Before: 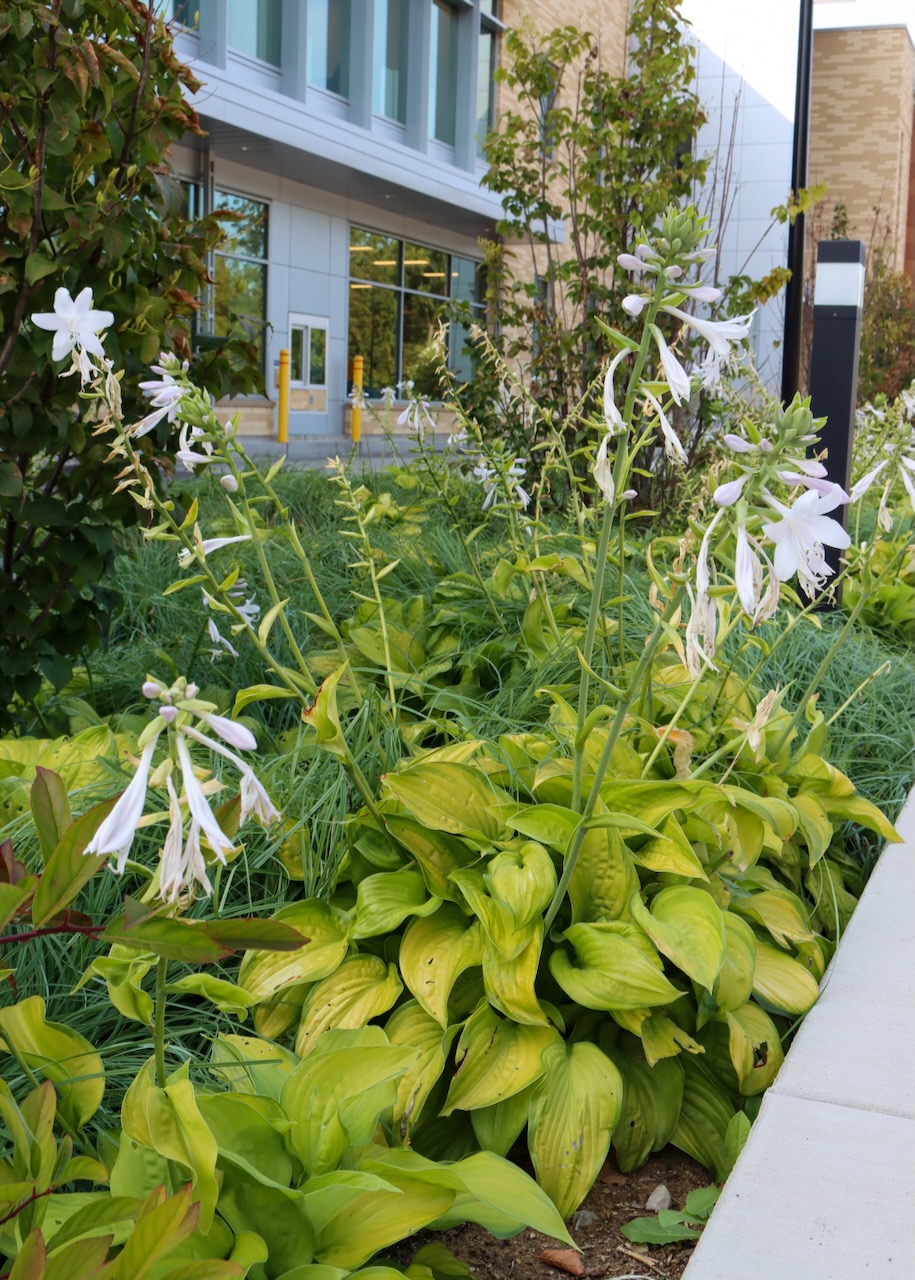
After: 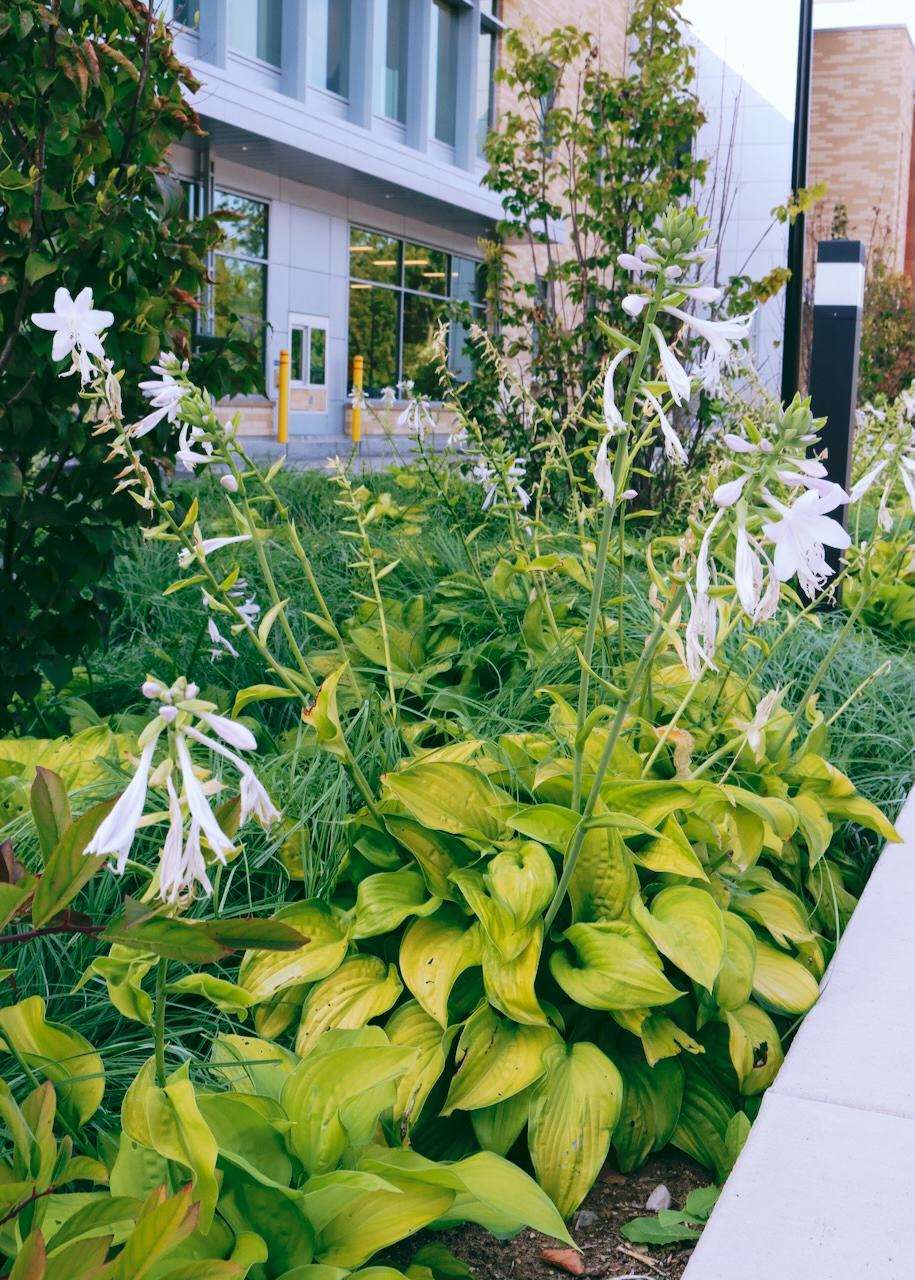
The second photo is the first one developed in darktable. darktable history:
tone curve: curves: ch0 [(0, 0) (0.003, 0.049) (0.011, 0.052) (0.025, 0.061) (0.044, 0.08) (0.069, 0.101) (0.1, 0.119) (0.136, 0.139) (0.177, 0.172) (0.224, 0.222) (0.277, 0.292) (0.335, 0.367) (0.399, 0.444) (0.468, 0.538) (0.543, 0.623) (0.623, 0.713) (0.709, 0.784) (0.801, 0.844) (0.898, 0.916) (1, 1)], preserve colors none
color look up table: target L [97.49, 88.87, 88.58, 80.94, 84.73, 77.62, 68.97, 62.05, 61.13, 60.44, 62.17, 39, 36.94, 17.36, 200.17, 77.49, 73.47, 63.3, 47.63, 46.32, 46.67, 52.21, 42.49, 32.94, 32.33, 29.65, 4.992, 95.91, 79.55, 76.6, 78.66, 58.5, 60.61, 67.45, 59.2, 55.56, 40.22, 38.49, 30.21, 32.38, 33.45, 13.81, 2.391, 92.47, 78.96, 61.72, 53.28, 47.16, 32.32], target a [-3.716, -10.41, -13.35, -56.43, -54.75, -38.81, -12.27, -57.33, -49.79, -17.88, -24.29, -29.93, -22.62, -32.36, 0, 31.32, 24.05, 34.08, 70.07, 67.43, 68.7, 14.96, 3.644, 43.99, 47.51, 27.02, -9.313, 2.079, 14.85, 6.923, 31.43, 53.25, 73.26, 65.18, 31.07, 32.73, 6.504, 57.82, 44.1, -1.089, 32.11, 24.72, -4.789, -17.61, -35.11, -7.973, -18.66, 1.05, -6.028], target b [6.236, 81.34, 45.81, 69.48, 8.155, -11.59, 17.79, 52.63, 22.15, 56.04, -9.521, 32.55, -4.804, 24.29, 0, 4.216, 53.61, 25.85, 20.97, 51.75, 17.36, -3.447, 23.31, 32.45, 17.33, 7.476, 7.178, -2.762, -22.11, -15.18, -30.99, -11.52, -41.24, -49.07, -61.07, -35.68, -58.69, -65.57, -4.857, -7.456, -87.46, -45.44, -16.2, -6.685, -28.98, -53.03, -38.11, -28.11, -27.95], num patches 49
